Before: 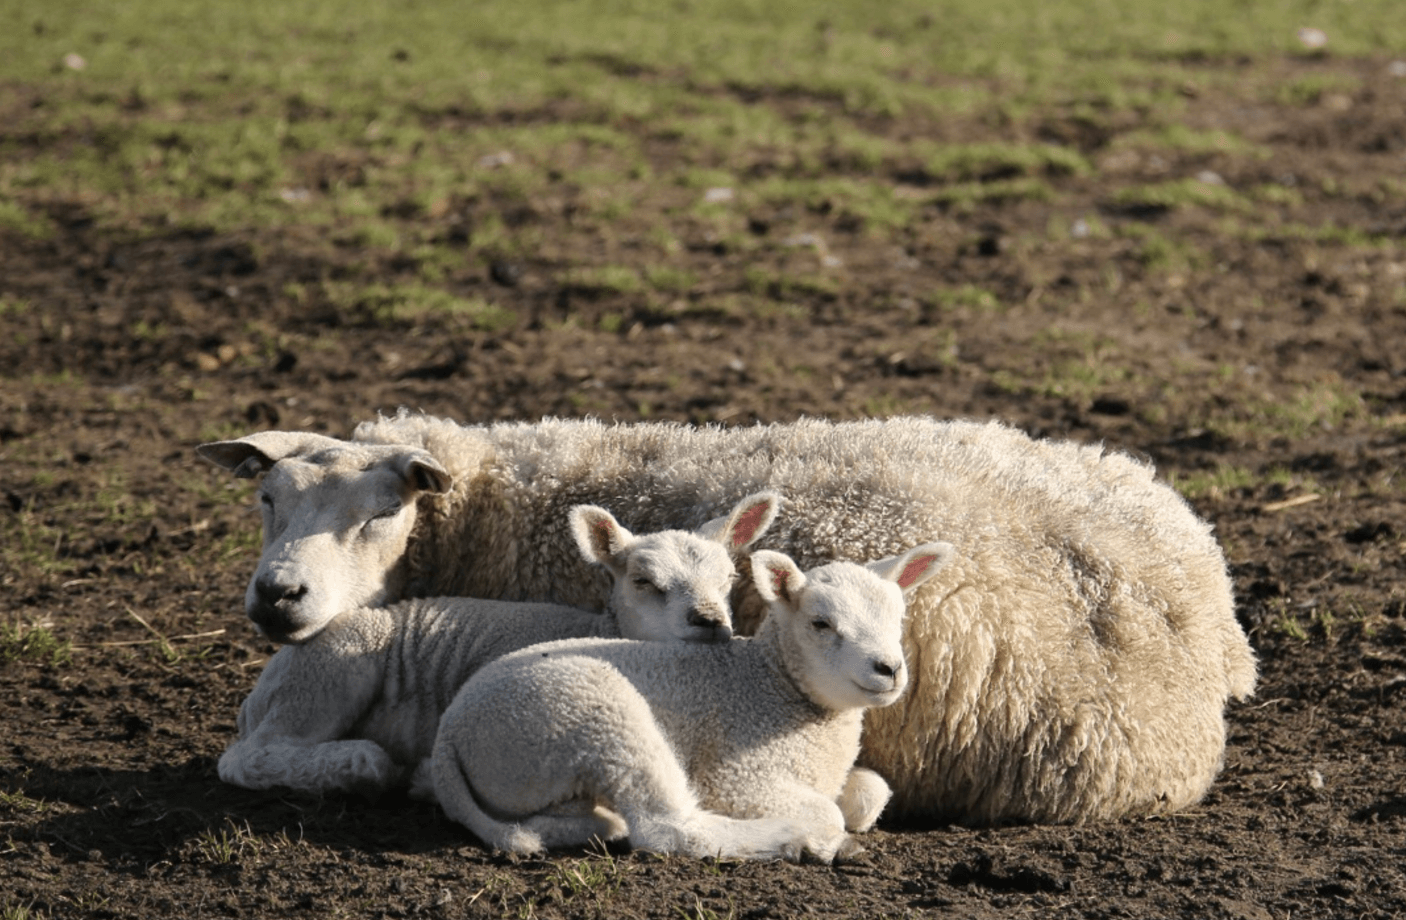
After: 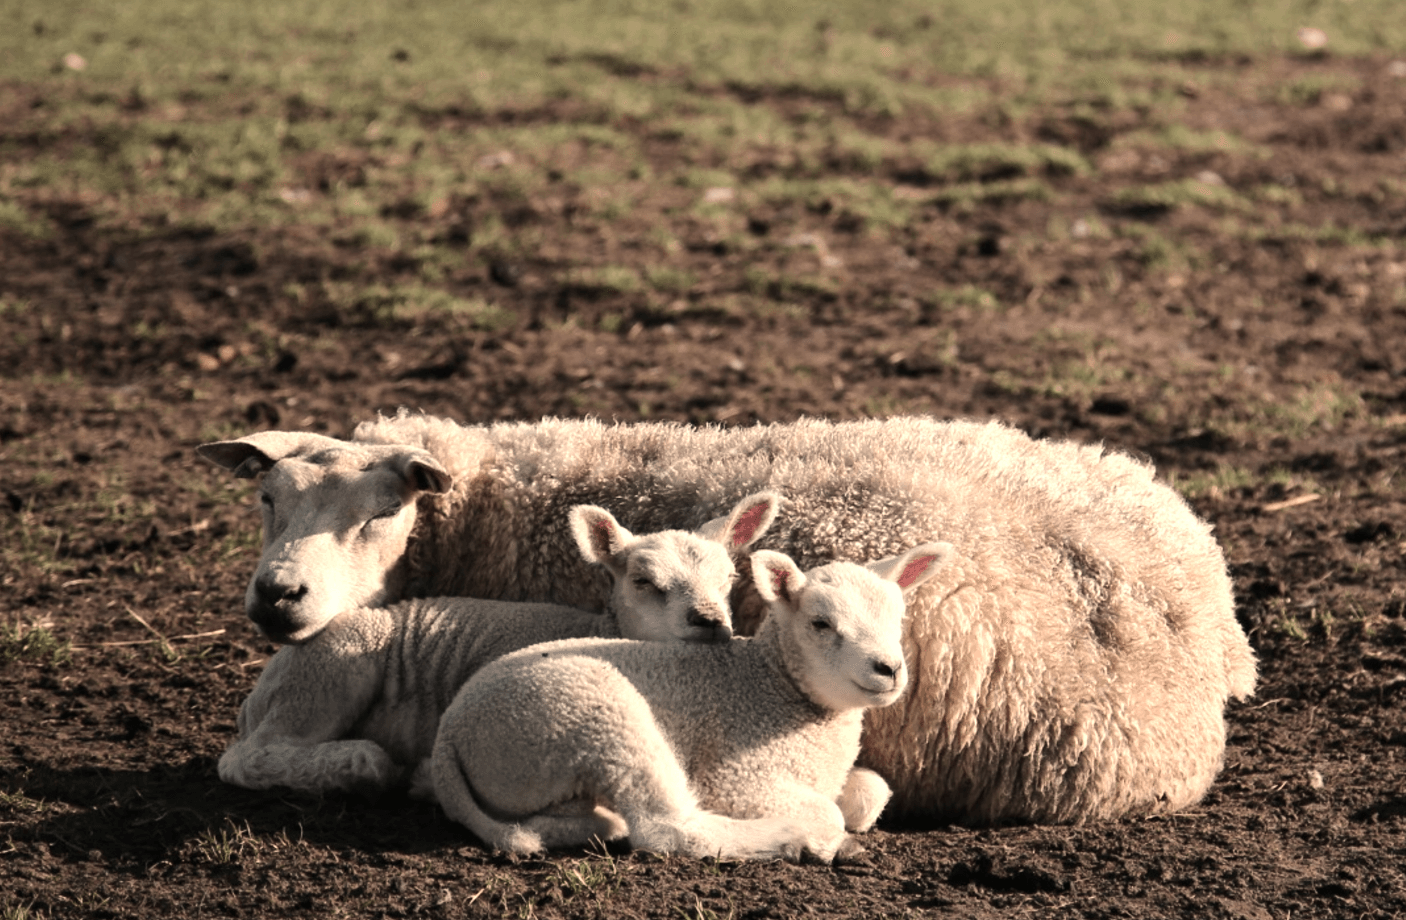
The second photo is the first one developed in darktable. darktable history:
exposure: exposure -0.072 EV, compensate highlight preservation false
color contrast: blue-yellow contrast 0.62
white balance: red 1.123, blue 0.83
tone equalizer: -8 EV -0.417 EV, -7 EV -0.389 EV, -6 EV -0.333 EV, -5 EV -0.222 EV, -3 EV 0.222 EV, -2 EV 0.333 EV, -1 EV 0.389 EV, +0 EV 0.417 EV, edges refinement/feathering 500, mask exposure compensation -1.57 EV, preserve details no
